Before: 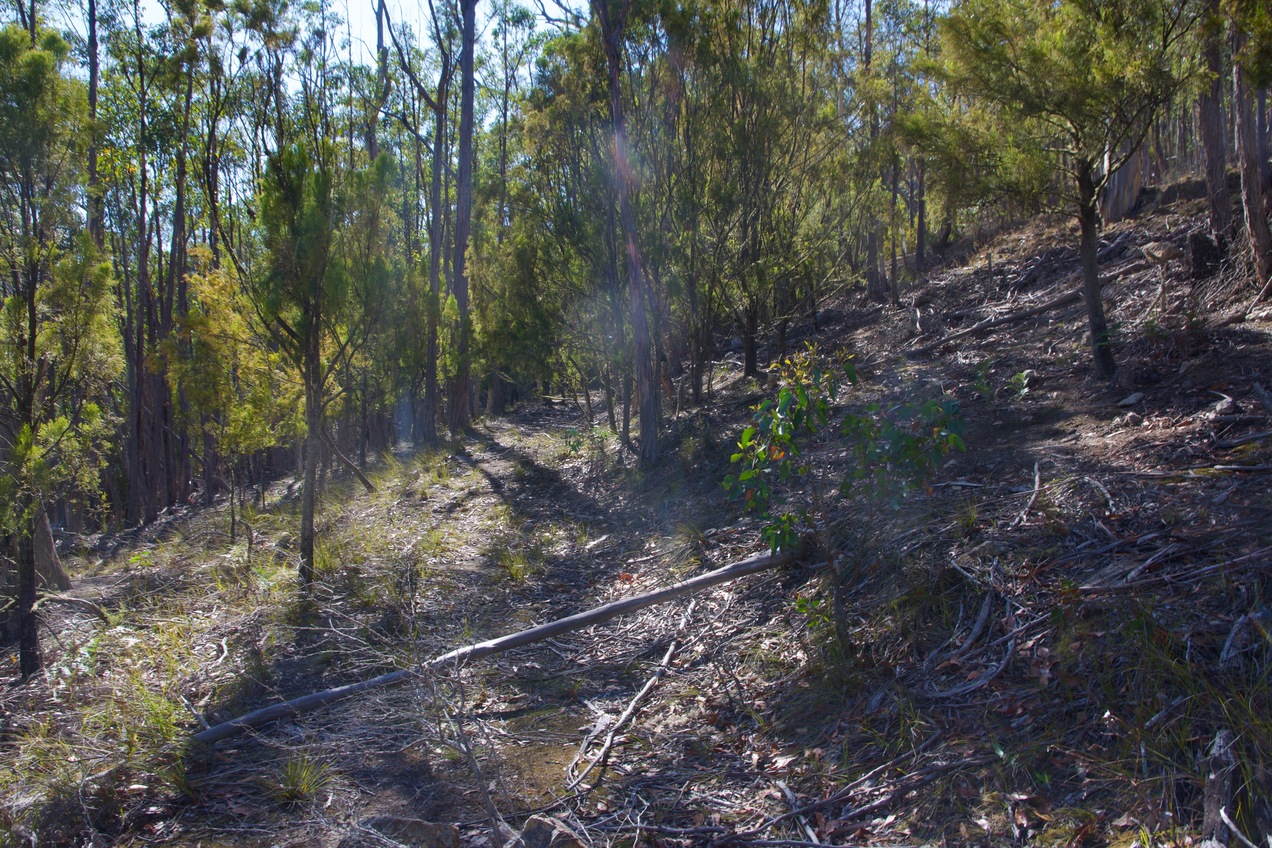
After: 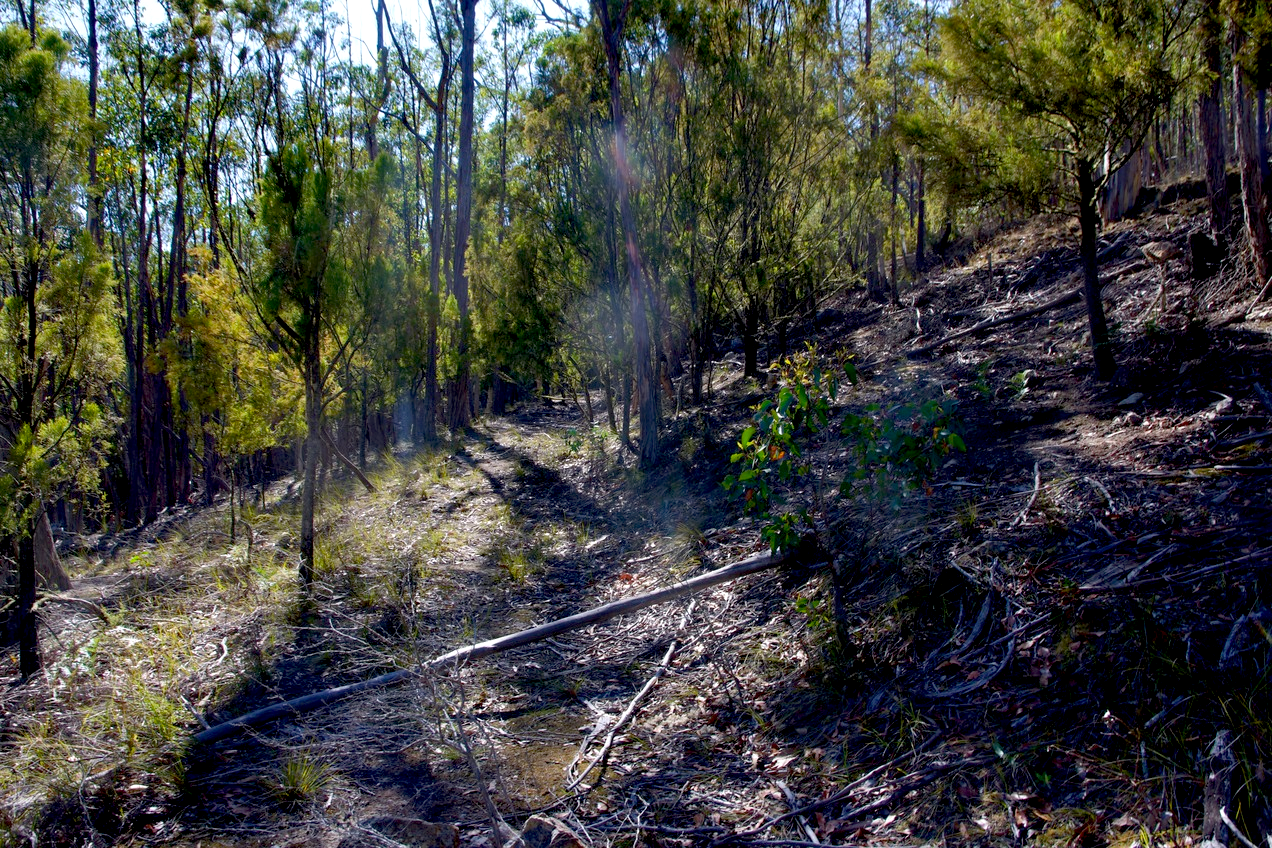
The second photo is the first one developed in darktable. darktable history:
exposure: black level correction 0.026, exposure 0.185 EV, compensate highlight preservation false
